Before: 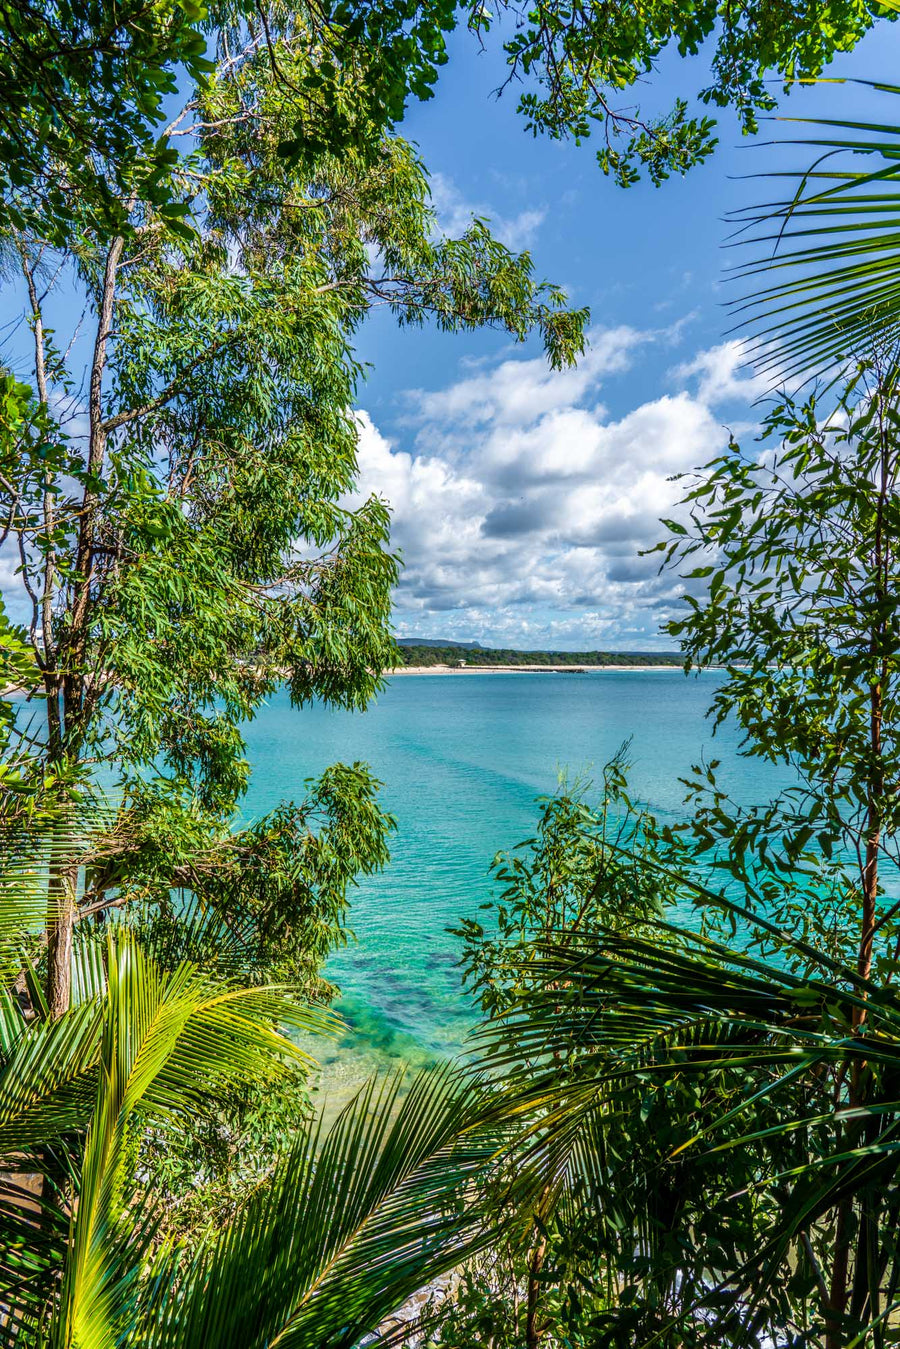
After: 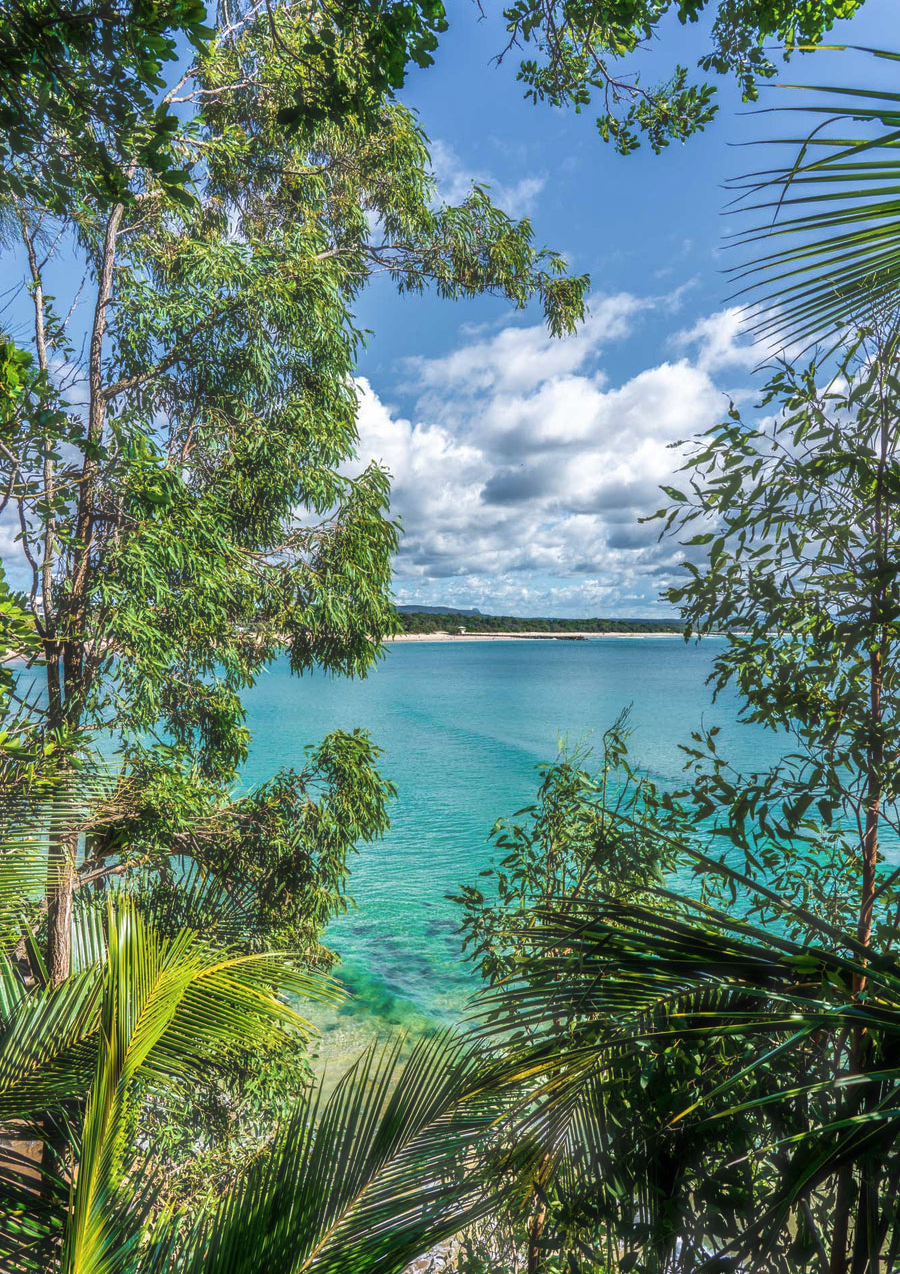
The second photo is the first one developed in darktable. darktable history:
crop and rotate: top 2.479%, bottom 3.018%
haze removal: strength -0.1, adaptive false
base curve: curves: ch0 [(0, 0) (0.303, 0.277) (1, 1)]
